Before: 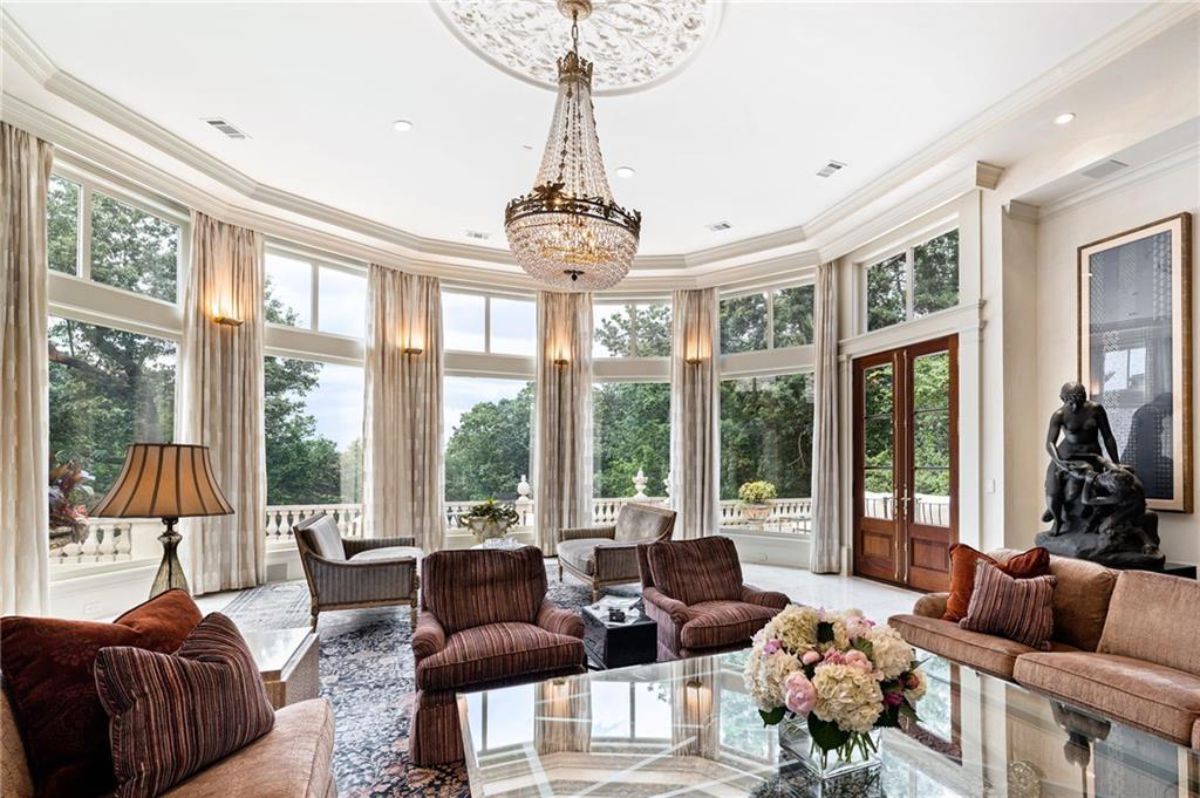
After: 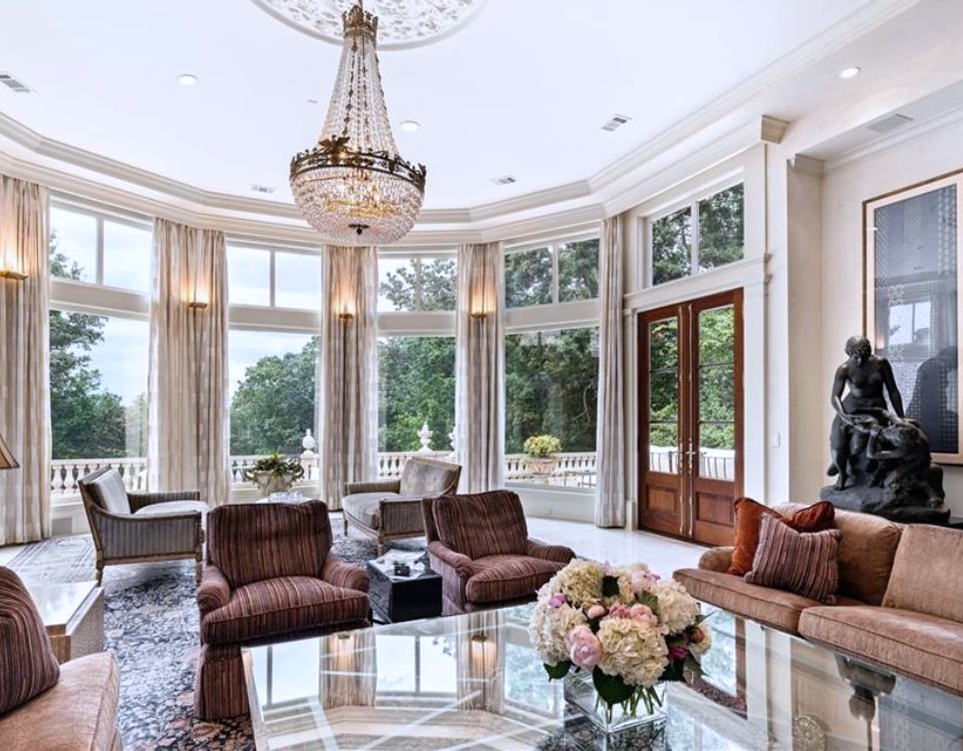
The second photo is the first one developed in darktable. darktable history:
crop and rotate: left 17.959%, top 5.771%, right 1.742%
tone equalizer: on, module defaults
color calibration: illuminant as shot in camera, x 0.358, y 0.373, temperature 4628.91 K
